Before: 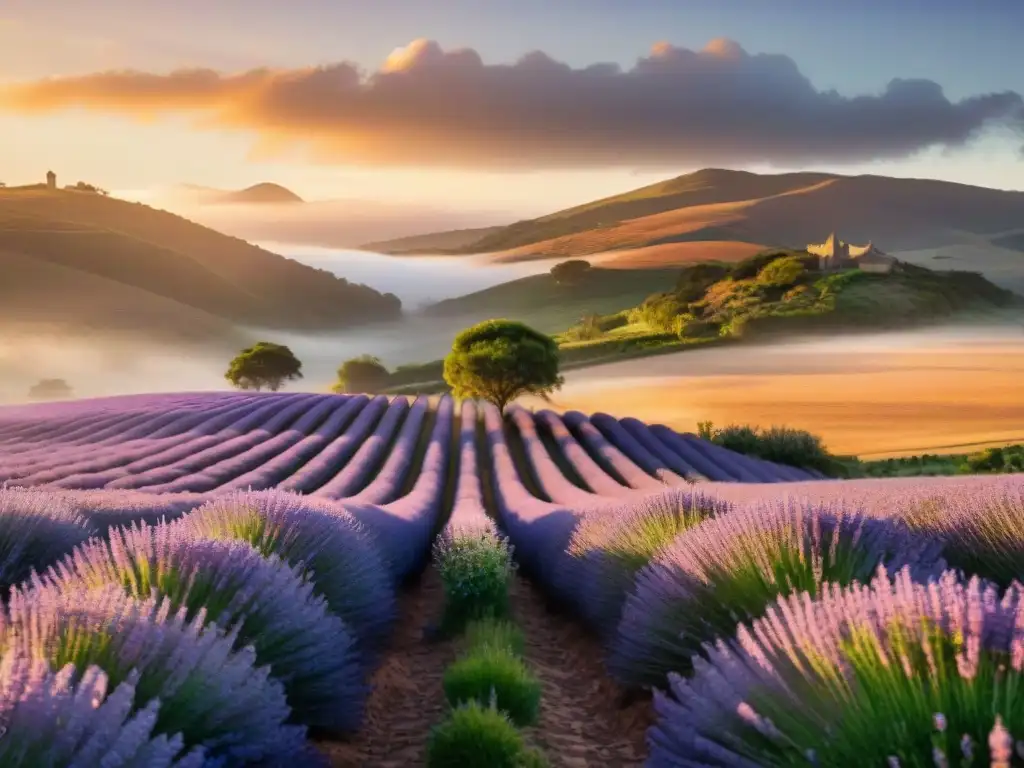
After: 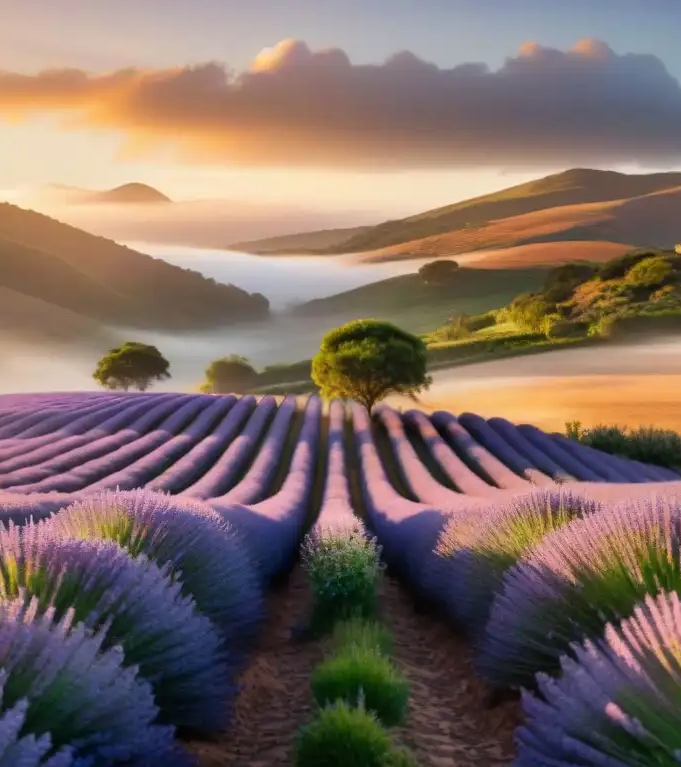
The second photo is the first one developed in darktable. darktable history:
crop and rotate: left 12.891%, right 20.544%
